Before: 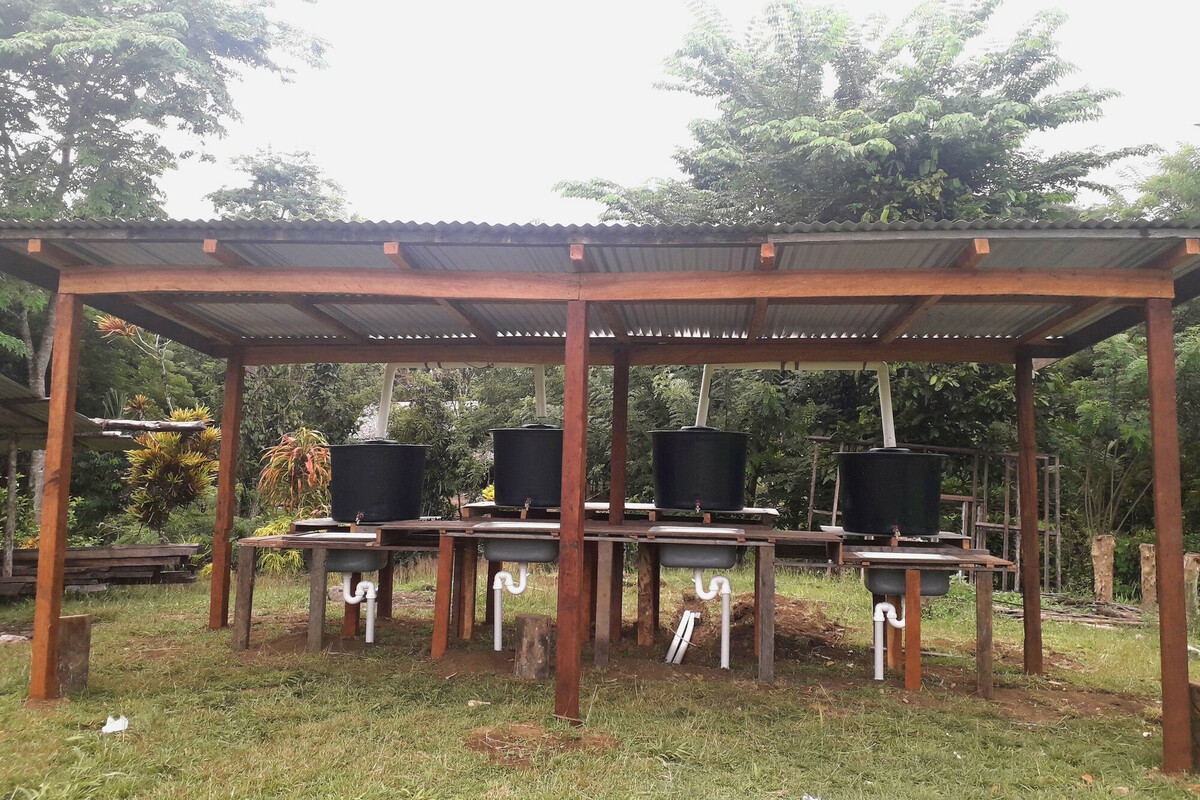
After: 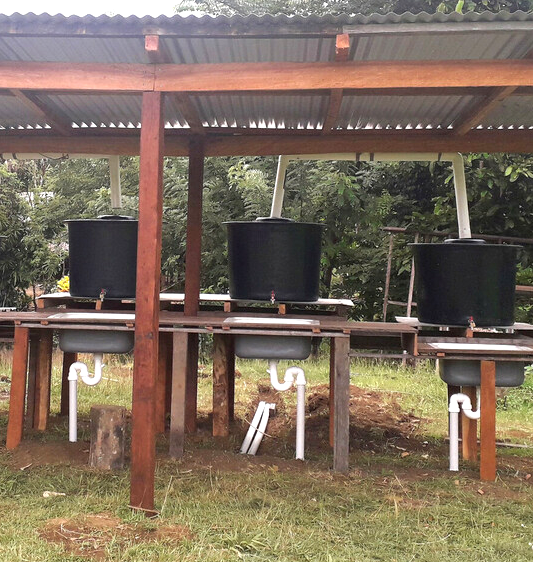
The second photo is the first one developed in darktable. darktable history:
exposure: black level correction 0.001, exposure 0.5 EV, compensate exposure bias true, compensate highlight preservation false
base curve: preserve colors none
crop: left 35.432%, top 26.233%, right 20.145%, bottom 3.432%
